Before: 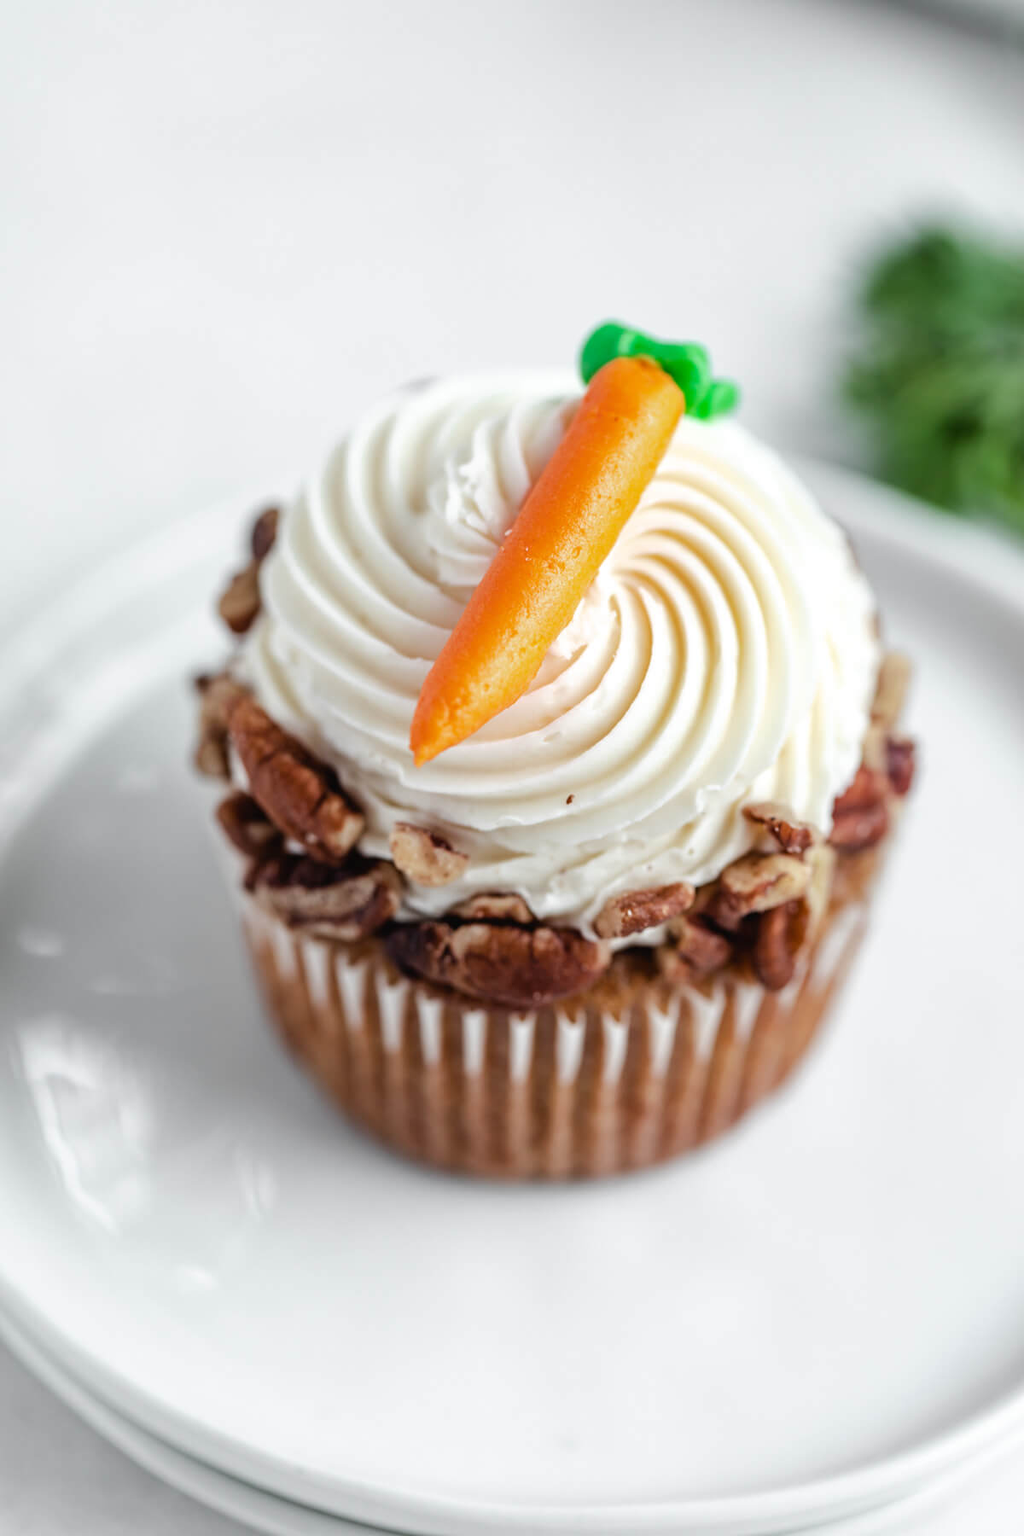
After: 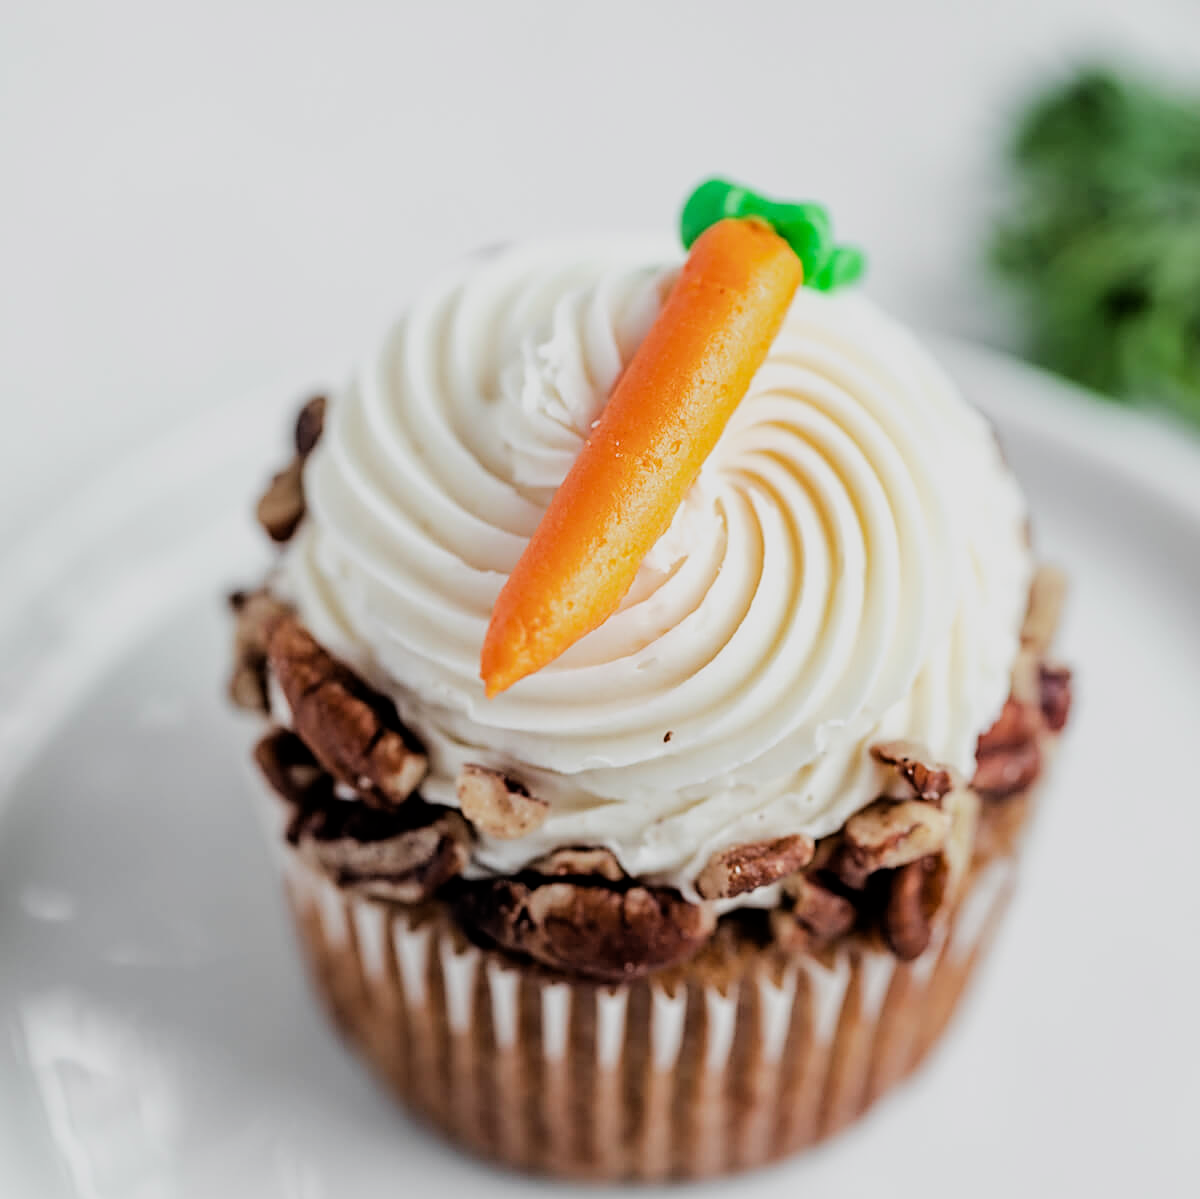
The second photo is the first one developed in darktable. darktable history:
sharpen: on, module defaults
crop: top 11.155%, bottom 22.191%
filmic rgb: black relative exposure -5.02 EV, white relative exposure 3.97 EV, hardness 2.9, contrast 1.202, highlights saturation mix -30.6%
